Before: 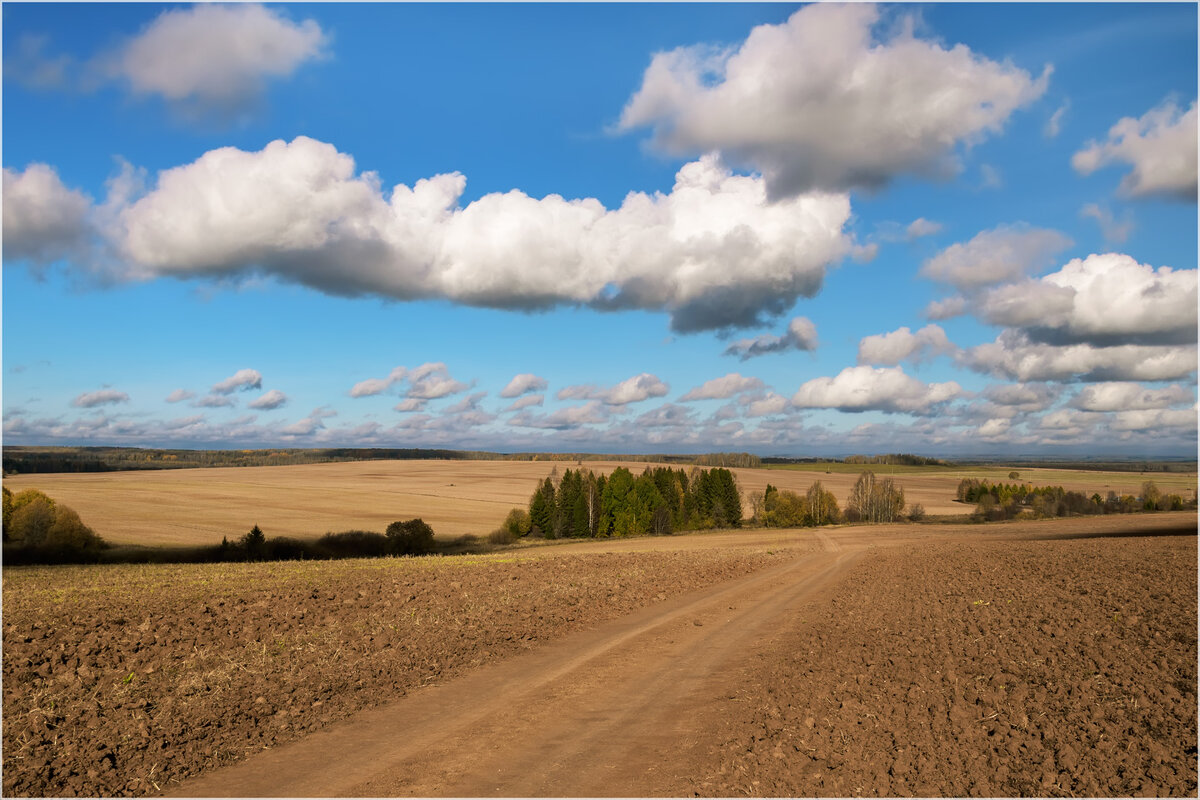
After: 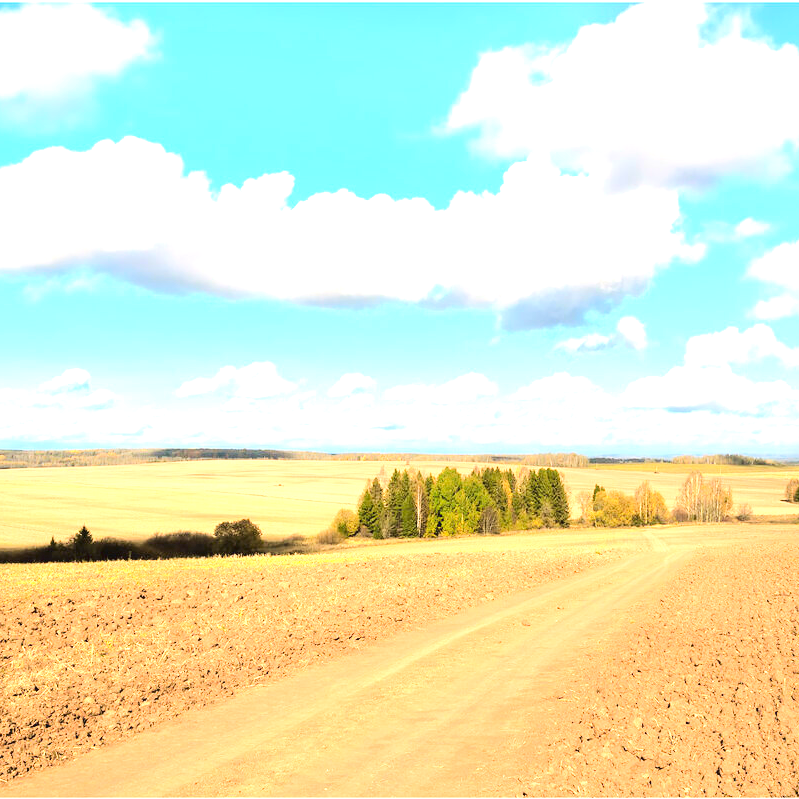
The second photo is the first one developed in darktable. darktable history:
crop and rotate: left 14.389%, right 18.949%
exposure: black level correction 0, exposure 2.39 EV, compensate highlight preservation false
tone curve: curves: ch0 [(0, 0.03) (0.113, 0.087) (0.207, 0.184) (0.515, 0.612) (0.712, 0.793) (1, 0.946)]; ch1 [(0, 0) (0.172, 0.123) (0.317, 0.279) (0.414, 0.382) (0.476, 0.479) (0.505, 0.498) (0.534, 0.534) (0.621, 0.65) (0.709, 0.764) (1, 1)]; ch2 [(0, 0) (0.411, 0.424) (0.505, 0.505) (0.521, 0.524) (0.537, 0.57) (0.65, 0.699) (1, 1)], color space Lab, linked channels, preserve colors none
